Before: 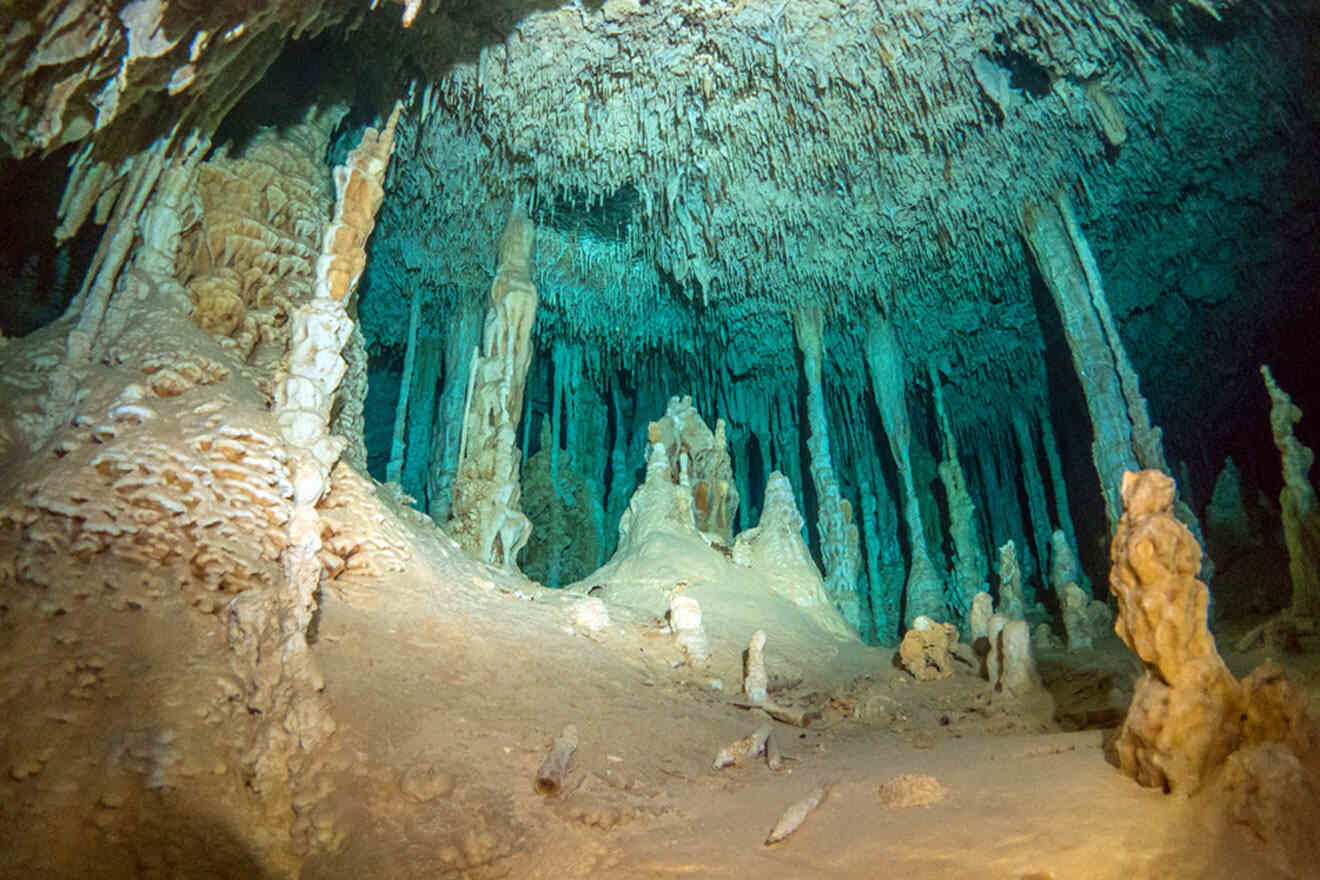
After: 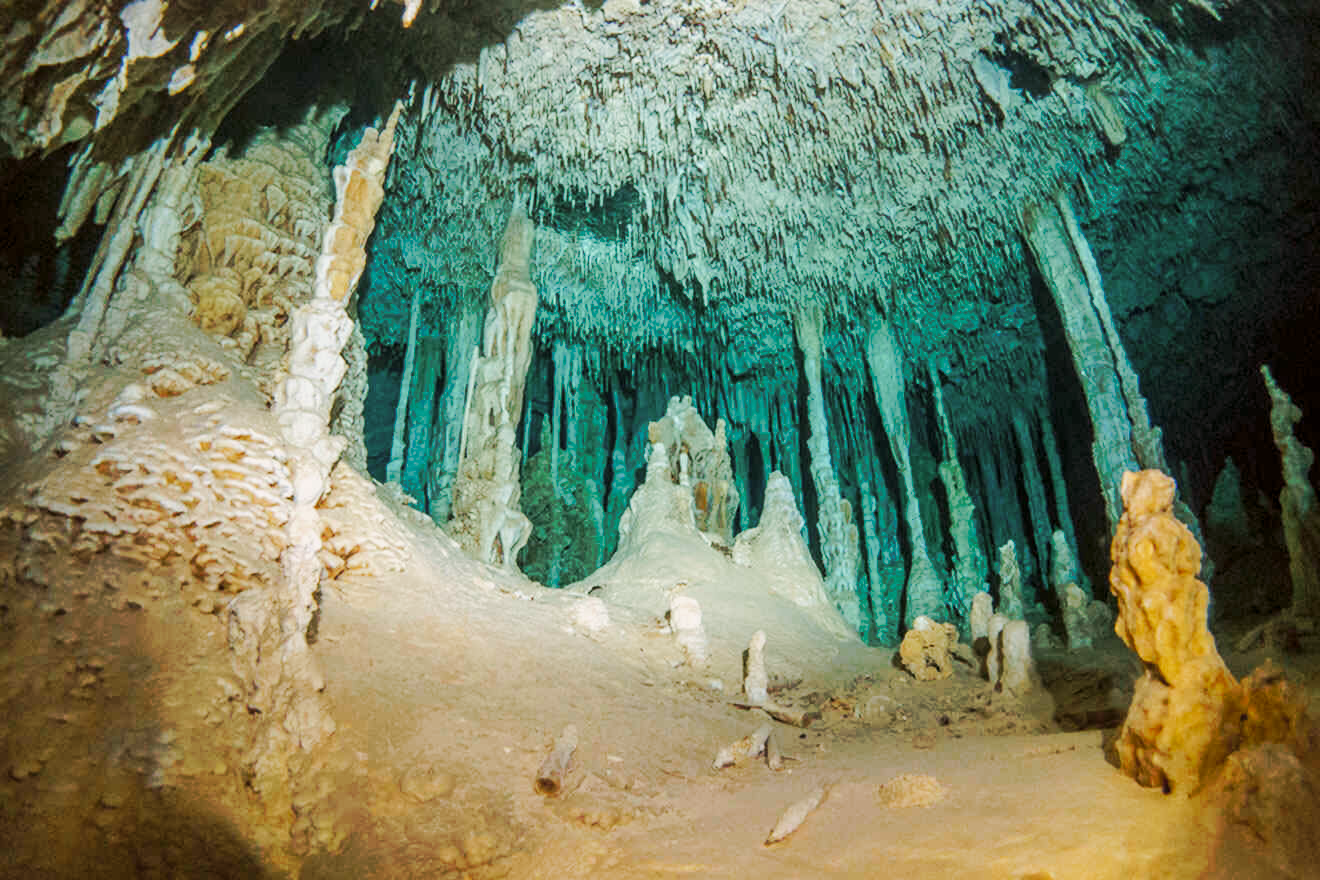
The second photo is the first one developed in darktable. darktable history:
tone curve: curves: ch0 [(0, 0) (0.003, 0.003) (0.011, 0.011) (0.025, 0.024) (0.044, 0.042) (0.069, 0.066) (0.1, 0.095) (0.136, 0.129) (0.177, 0.168) (0.224, 0.213) (0.277, 0.263) (0.335, 0.318) (0.399, 0.379) (0.468, 0.444) (0.543, 0.557) (0.623, 0.635) (0.709, 0.718) (0.801, 0.807) (0.898, 0.901) (1, 1)], preserve colors none
color look up table: target L [92.74, 90.46, 91.81, 84.78, 90.28, 59.68, 63.5, 67.95, 53.33, 45.96, 34.37, 21.69, 200, 79.65, 78.84, 76.8, 69.2, 72.52, 62.23, 62.5, 52.82, 51.6, 49.27, 48.67, 44.75, 33.84, 13.87, 94.57, 88.44, 71.11, 72.76, 75.23, 60.56, 61.39, 50.08, 46.06, 39.2, 44.53, 33.78, 39.17, 37.1, 17.51, 6.387, 89.33, 75.34, 66.17, 58.67, 49.78, 10.89], target a [-6.034, -18.17, -8.257, -27.69, -25.26, -42.2, -19.16, -3.836, -41.93, -29.01, -21.74, -19.01, 0, 19.96, 10.97, 34.99, 41.65, 7.579, 62.71, -0.374, 78.38, 36.14, 31, 74.38, 13, 57.3, 23.81, 1.923, 14.31, 41.55, 24.41, 41.81, 76.39, 25.04, 25.94, 69.83, 9.732, 56.9, 0.383, 64.38, 34.86, 27.35, 12.55, -21.57, -14.24, 0.587, -33.77, -19.59, -9.952], target b [19.61, 32.38, 41.02, 22.74, 9.375, 44.18, 23.23, 68.07, 33.99, 40.33, 8.106, 21.08, 0, 27.06, 76.84, 9.975, 49.22, 3.945, 24.73, 42.46, 66.94, 21.18, 56.8, 33.77, 37.27, 48.57, 15.9, 2.82, -9.74, -13.39, -32.13, -28.45, -19.31, -50.75, -18.31, -35.68, -49.58, -59.58, 5.959, 5.412, -62.19, -50.48, -4.032, -6.545, -11.44, -29.66, 3.838, -24.28, 1.432], num patches 49
